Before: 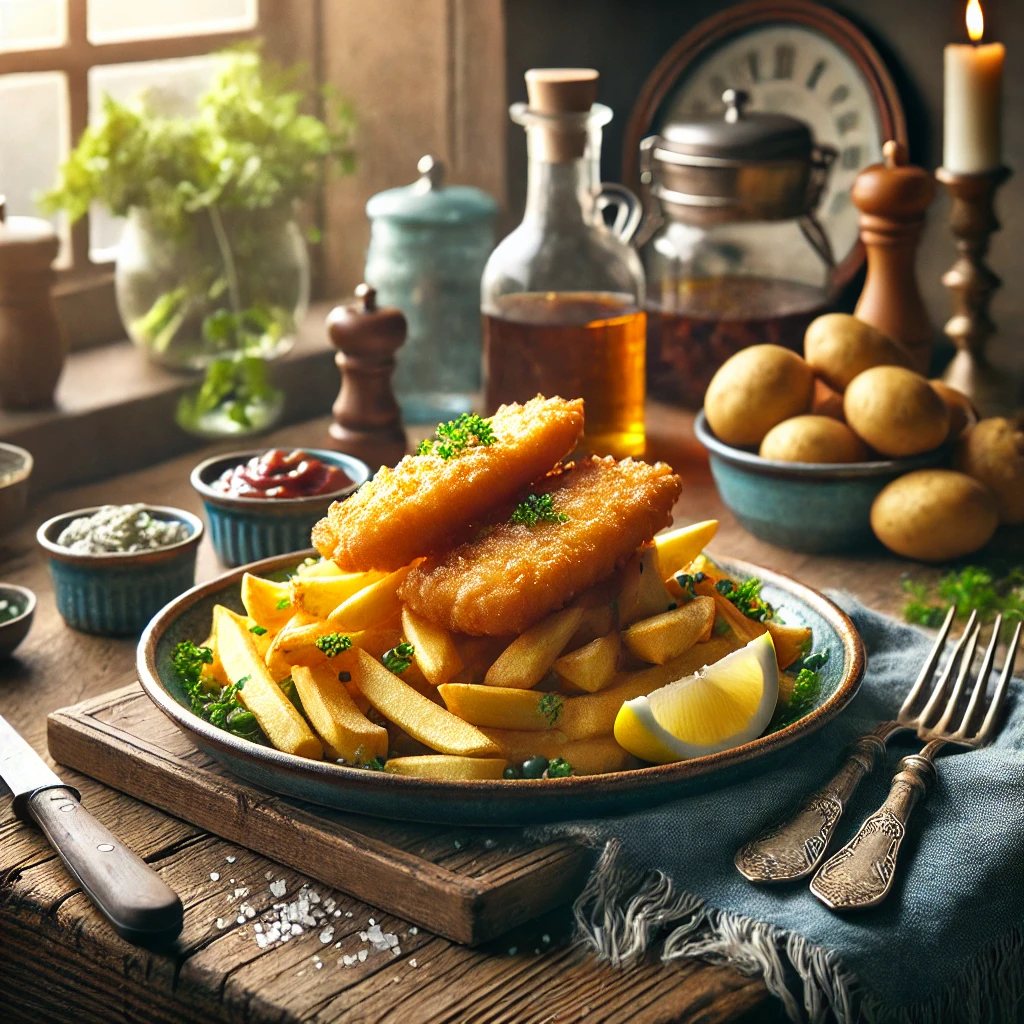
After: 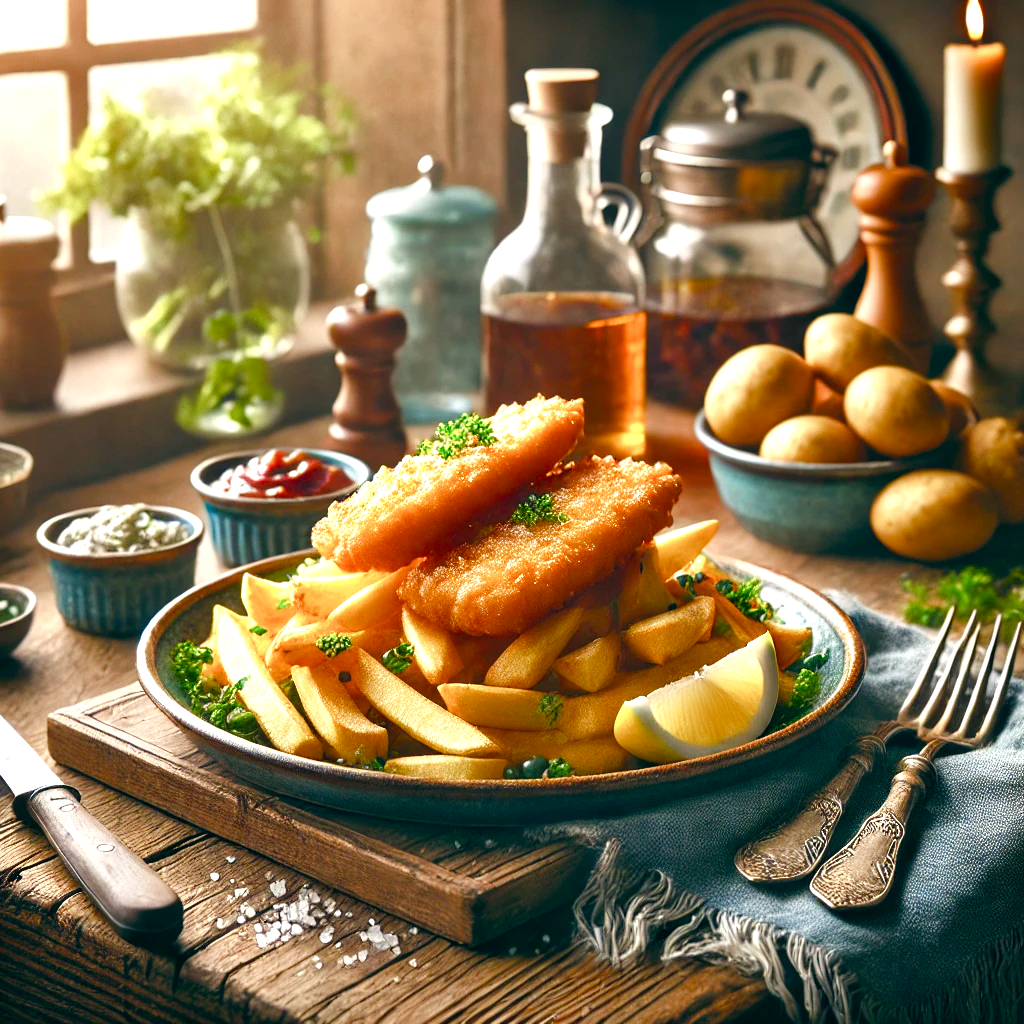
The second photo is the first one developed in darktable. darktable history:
color balance: lift [1, 0.998, 1.001, 1.002], gamma [1, 1.02, 1, 0.98], gain [1, 1.02, 1.003, 0.98]
color balance rgb: perceptual saturation grading › global saturation 20%, perceptual saturation grading › highlights -50%, perceptual saturation grading › shadows 30%, perceptual brilliance grading › global brilliance 10%, perceptual brilliance grading › shadows 15%
